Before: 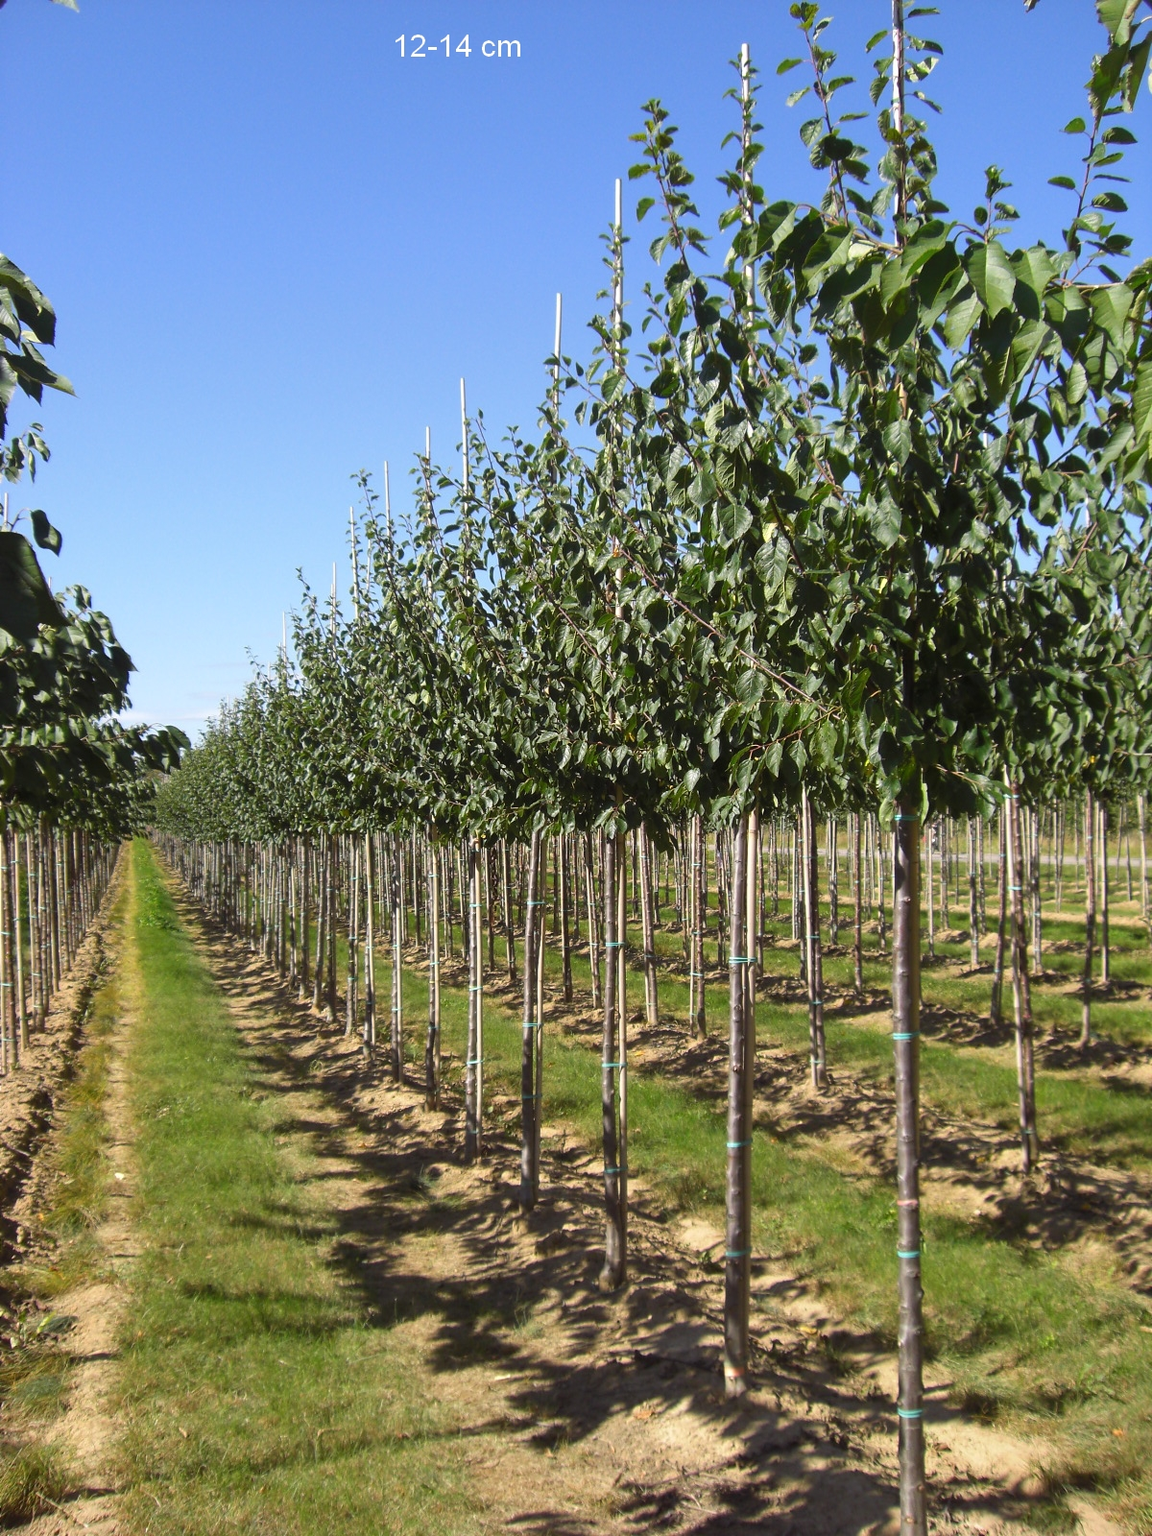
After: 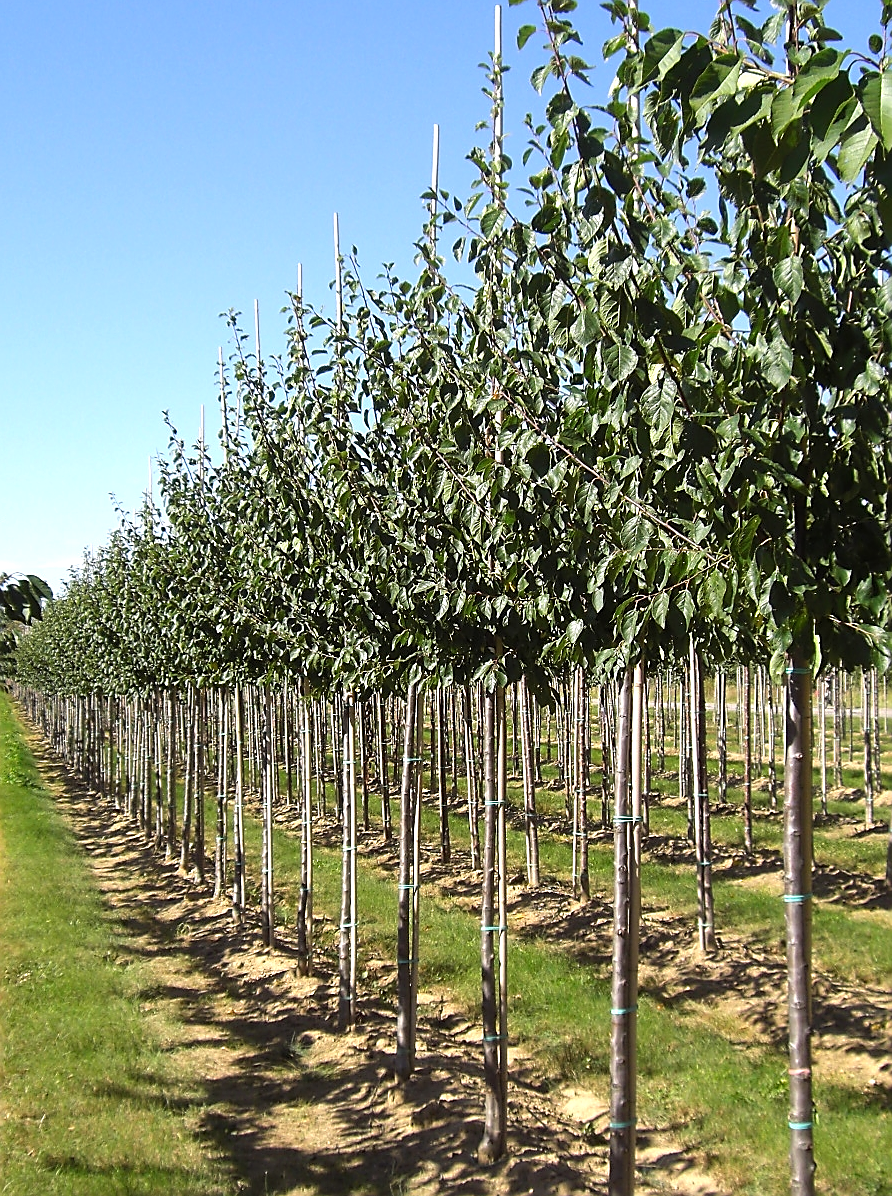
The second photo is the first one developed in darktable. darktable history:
crop and rotate: left 12.207%, top 11.361%, right 13.446%, bottom 13.838%
sharpen: radius 1.426, amount 1.238, threshold 0.804
tone equalizer: -8 EV -0.441 EV, -7 EV -0.426 EV, -6 EV -0.301 EV, -5 EV -0.208 EV, -3 EV 0.239 EV, -2 EV 0.352 EV, -1 EV 0.413 EV, +0 EV 0.394 EV, mask exposure compensation -0.508 EV
